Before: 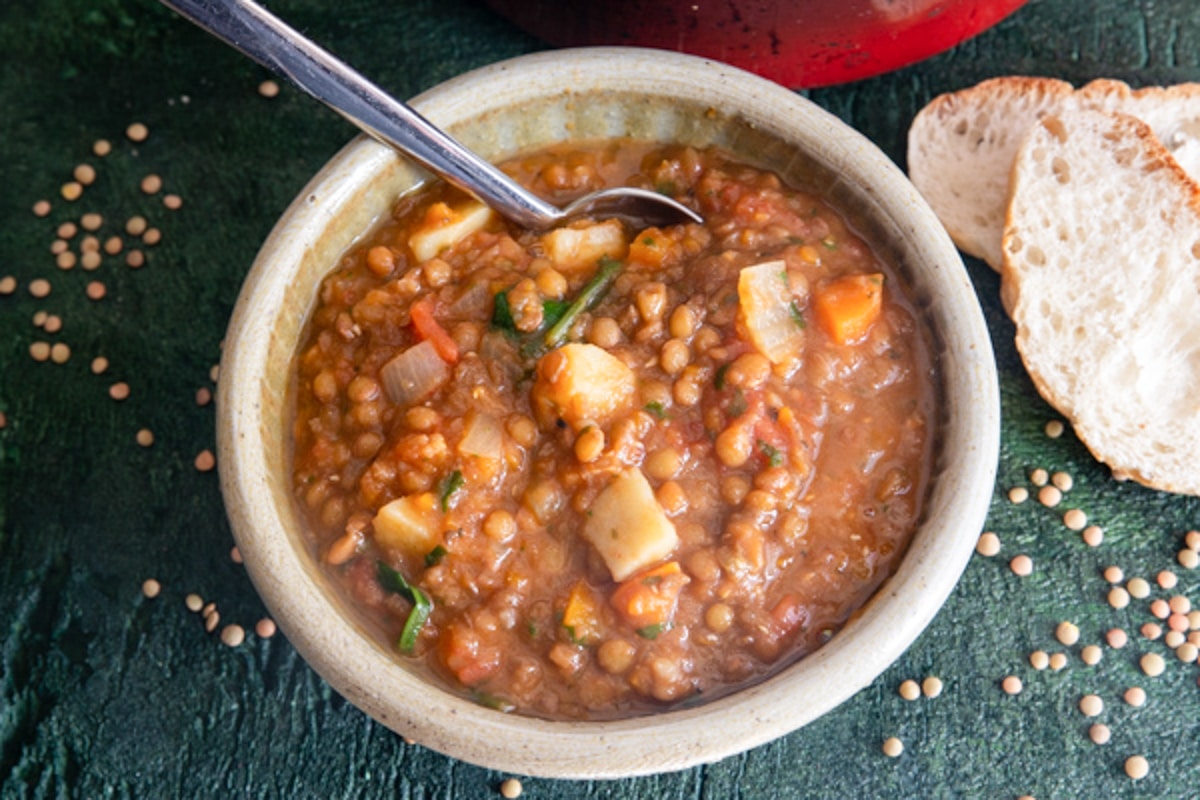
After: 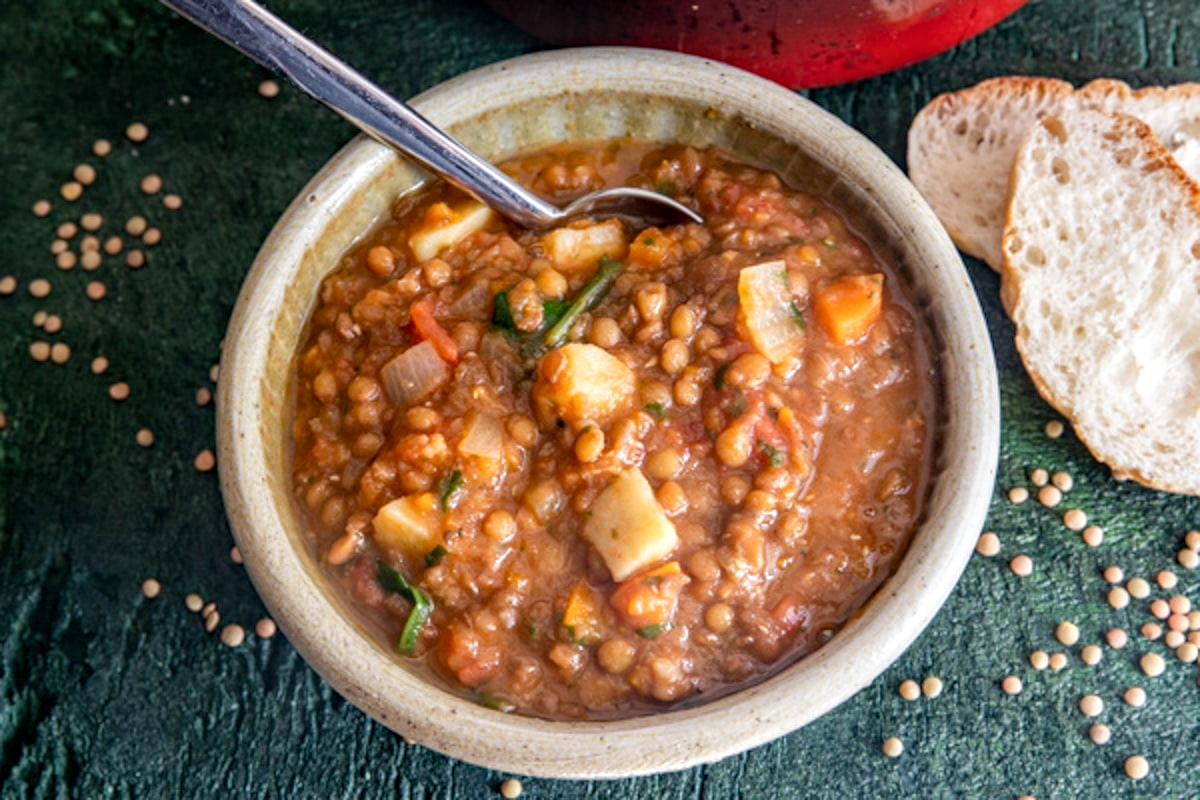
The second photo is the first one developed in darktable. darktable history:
haze removal: compatibility mode true, adaptive false
local contrast: highlights 25%, detail 130%
